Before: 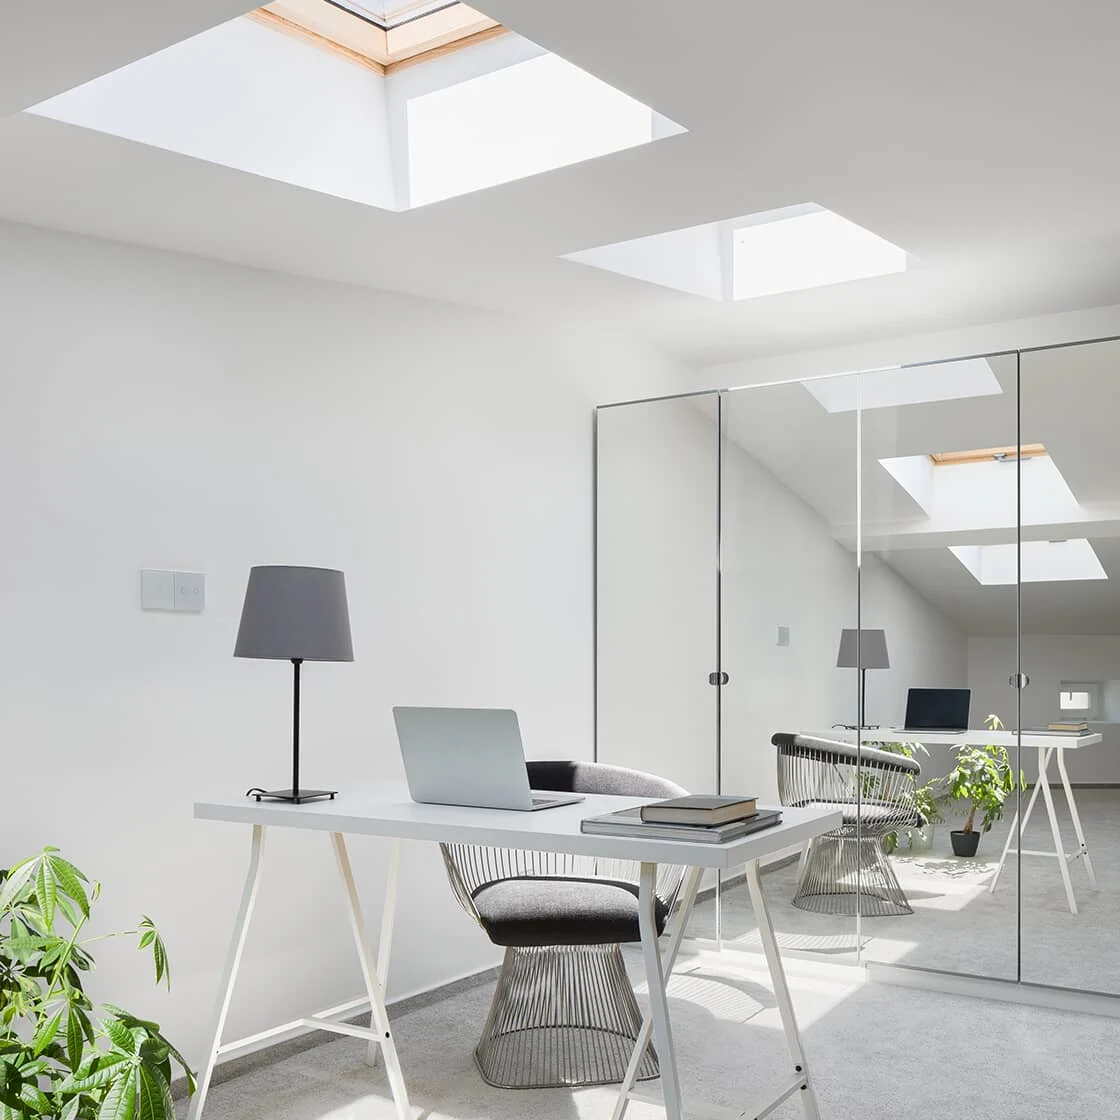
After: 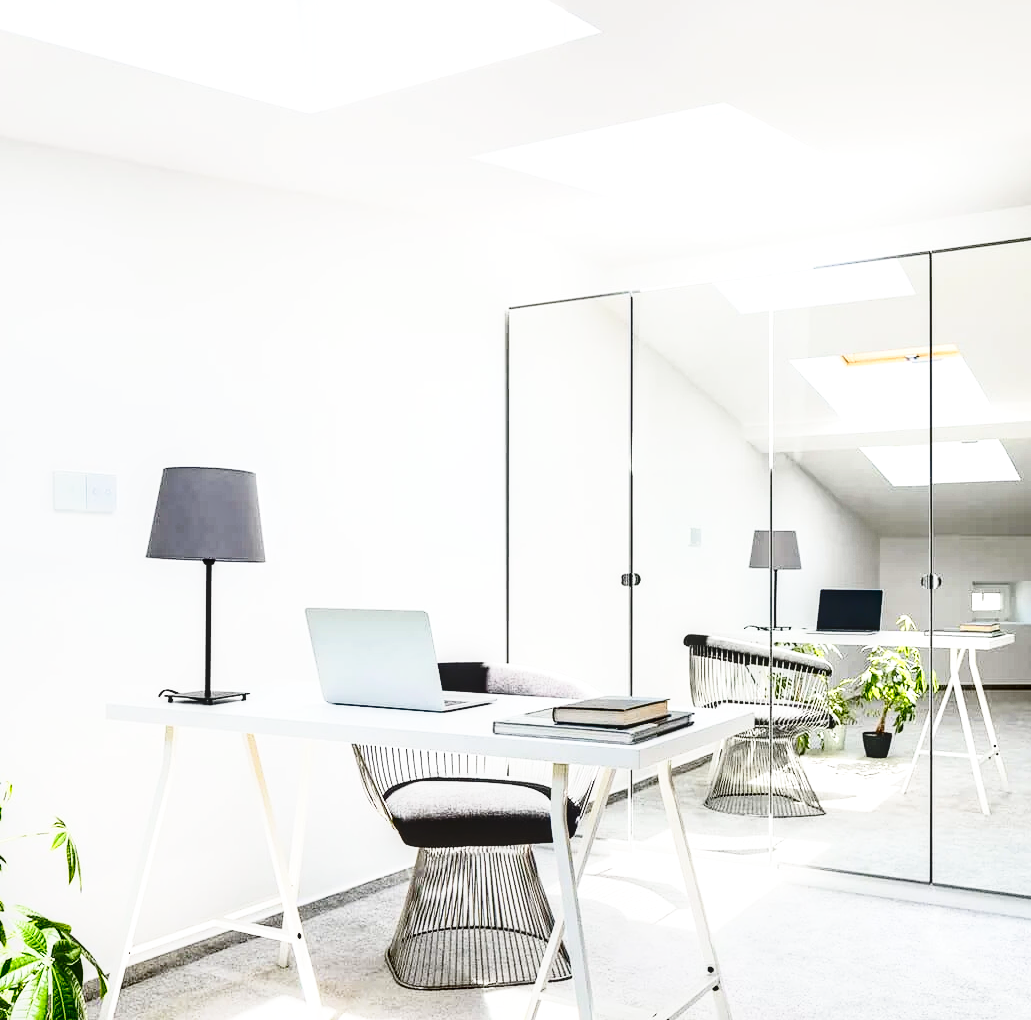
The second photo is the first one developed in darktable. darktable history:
haze removal: compatibility mode true, adaptive false
crop and rotate: left 7.905%, top 8.846%
local contrast: on, module defaults
base curve: curves: ch0 [(0, 0) (0.028, 0.03) (0.121, 0.232) (0.46, 0.748) (0.859, 0.968) (1, 1)], preserve colors none
color zones: curves: ch1 [(0, 0.469) (0.001, 0.469) (0.12, 0.446) (0.248, 0.469) (0.5, 0.5) (0.748, 0.5) (0.999, 0.469) (1, 0.469)]
contrast brightness saturation: contrast 0.302, brightness -0.076, saturation 0.171
tone equalizer: -8 EV -0.397 EV, -7 EV -0.381 EV, -6 EV -0.342 EV, -5 EV -0.208 EV, -3 EV 0.19 EV, -2 EV 0.354 EV, -1 EV 0.376 EV, +0 EV 0.422 EV, edges refinement/feathering 500, mask exposure compensation -1.57 EV, preserve details no
